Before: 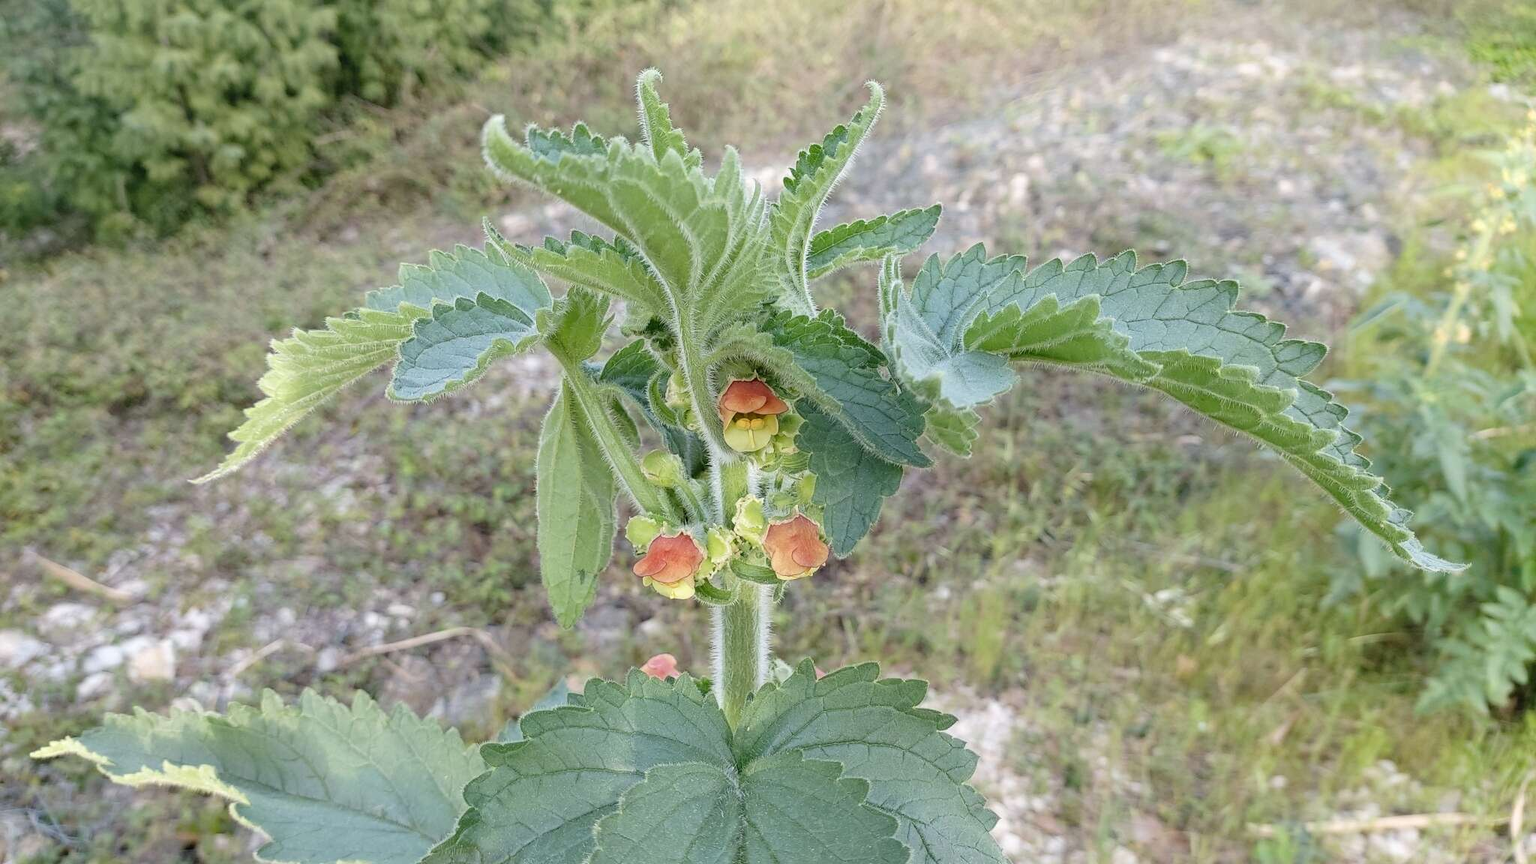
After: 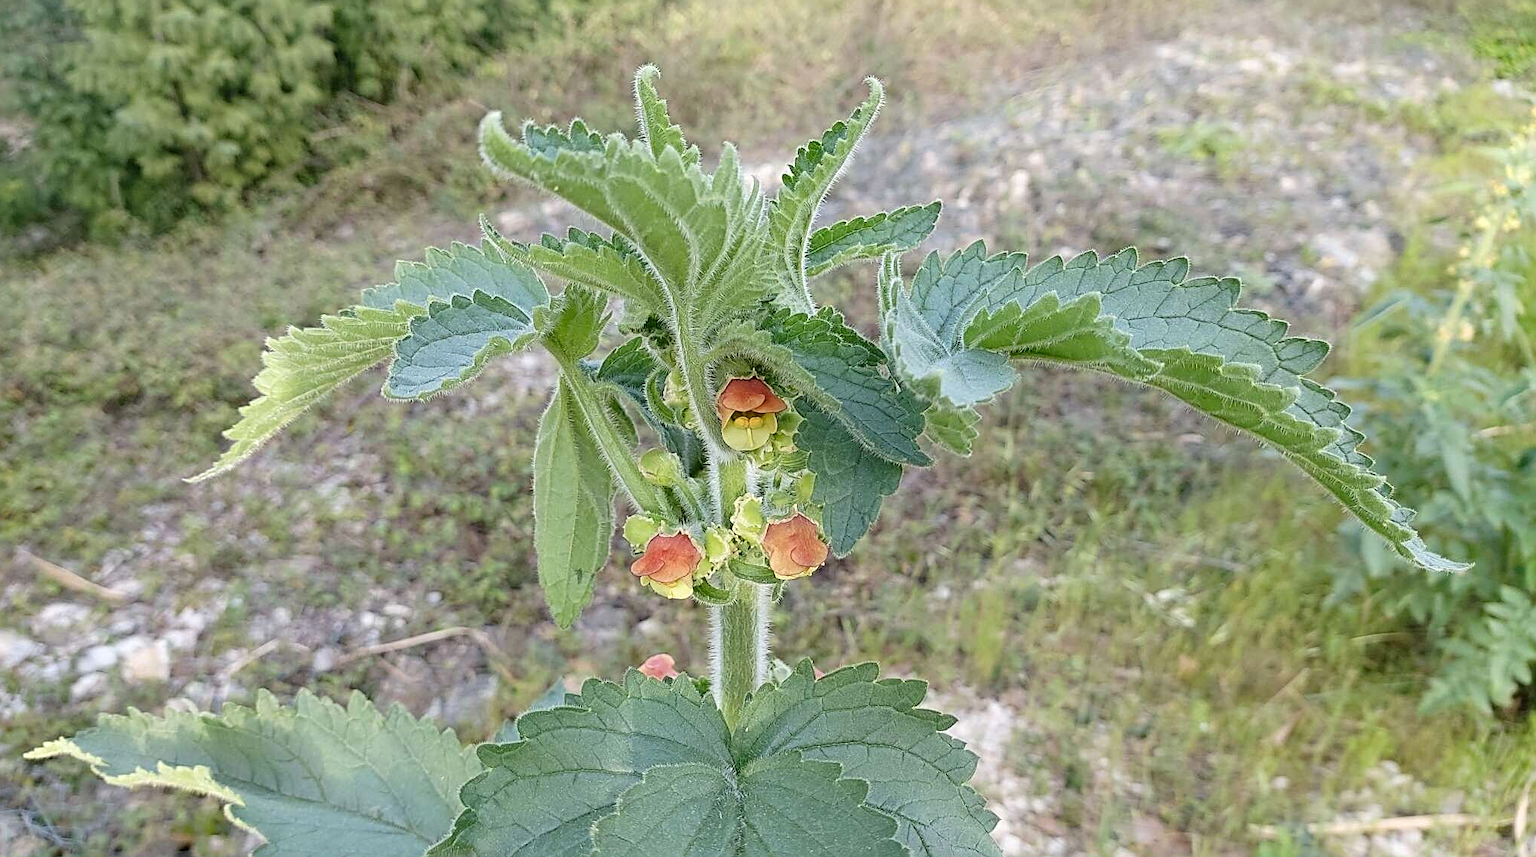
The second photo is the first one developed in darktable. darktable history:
sharpen: radius 2.531, amount 0.622
shadows and highlights: shadows 37.17, highlights -26.65, soften with gaussian
contrast brightness saturation: contrast 0.042, saturation 0.066
crop: left 0.486%, top 0.584%, right 0.151%, bottom 0.779%
